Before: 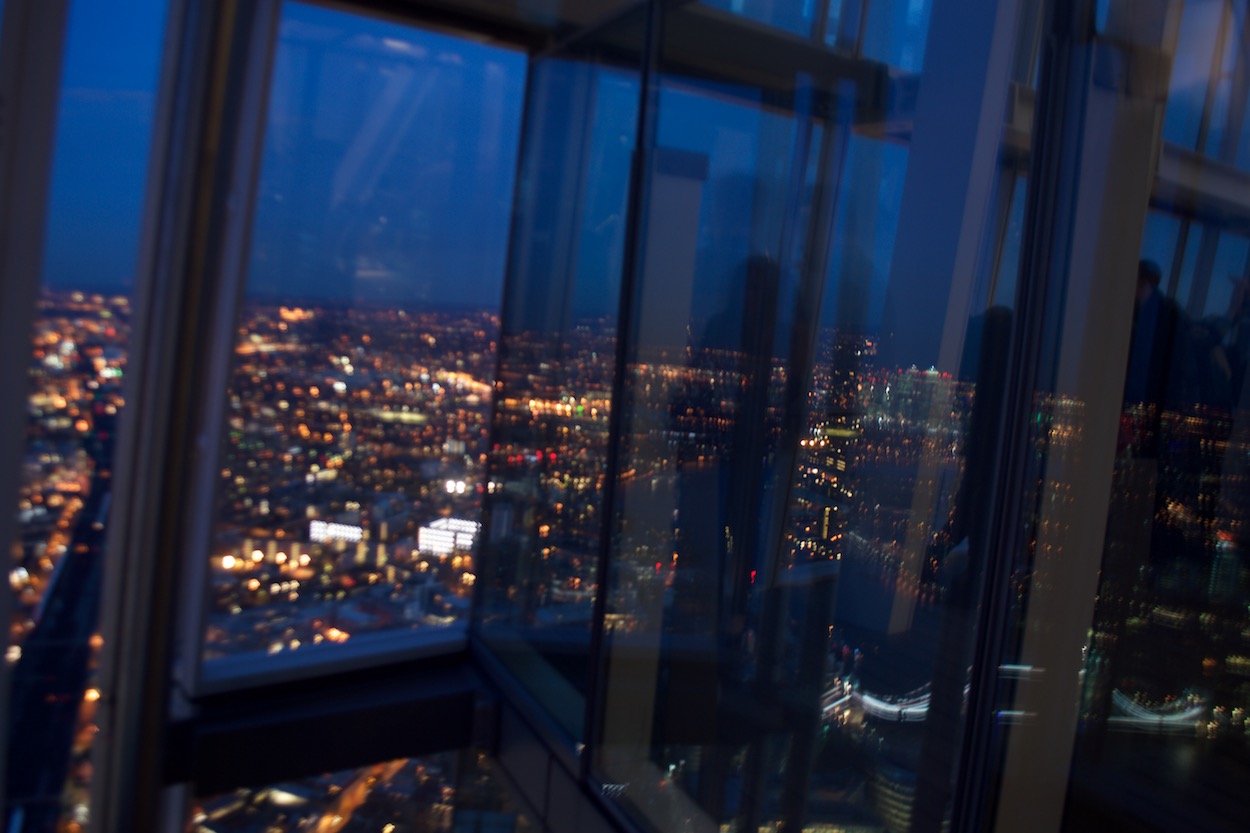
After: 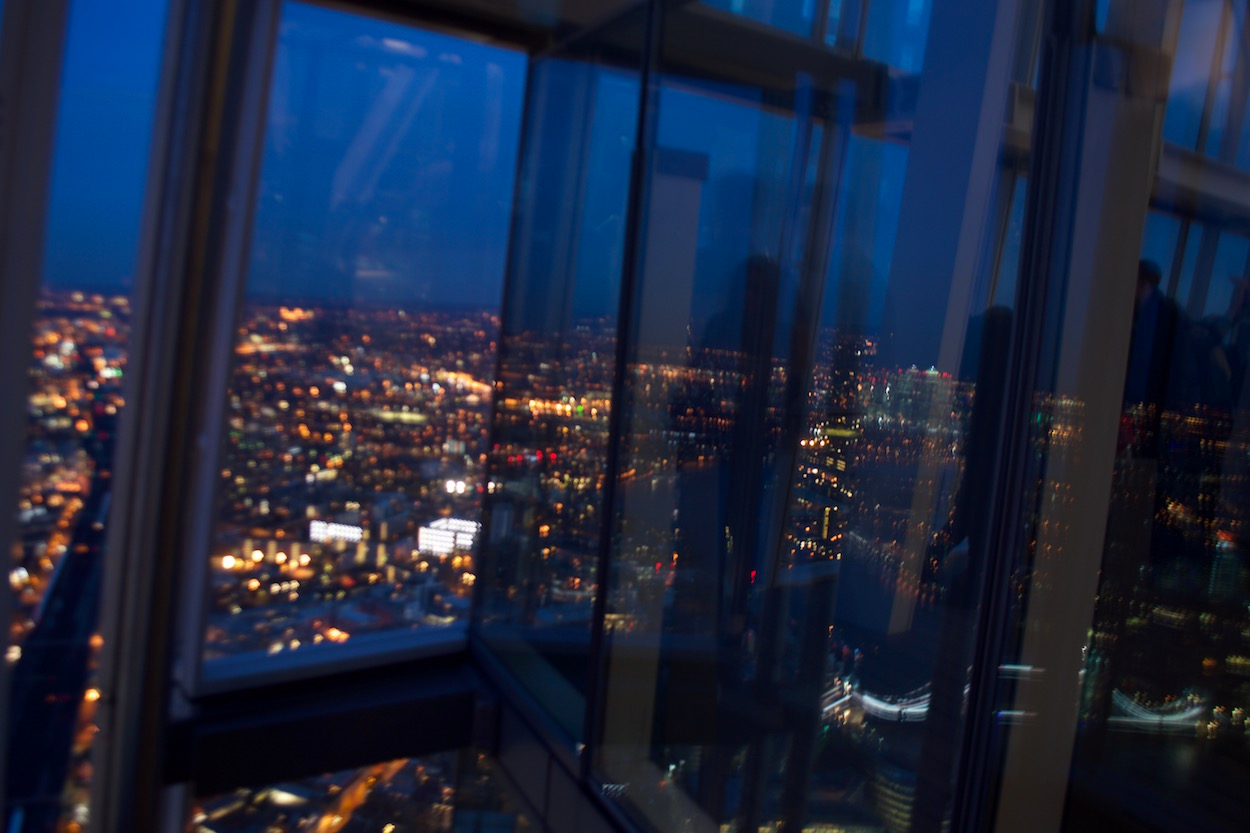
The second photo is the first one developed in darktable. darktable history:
contrast brightness saturation: contrast 0.05
color balance: output saturation 110%
